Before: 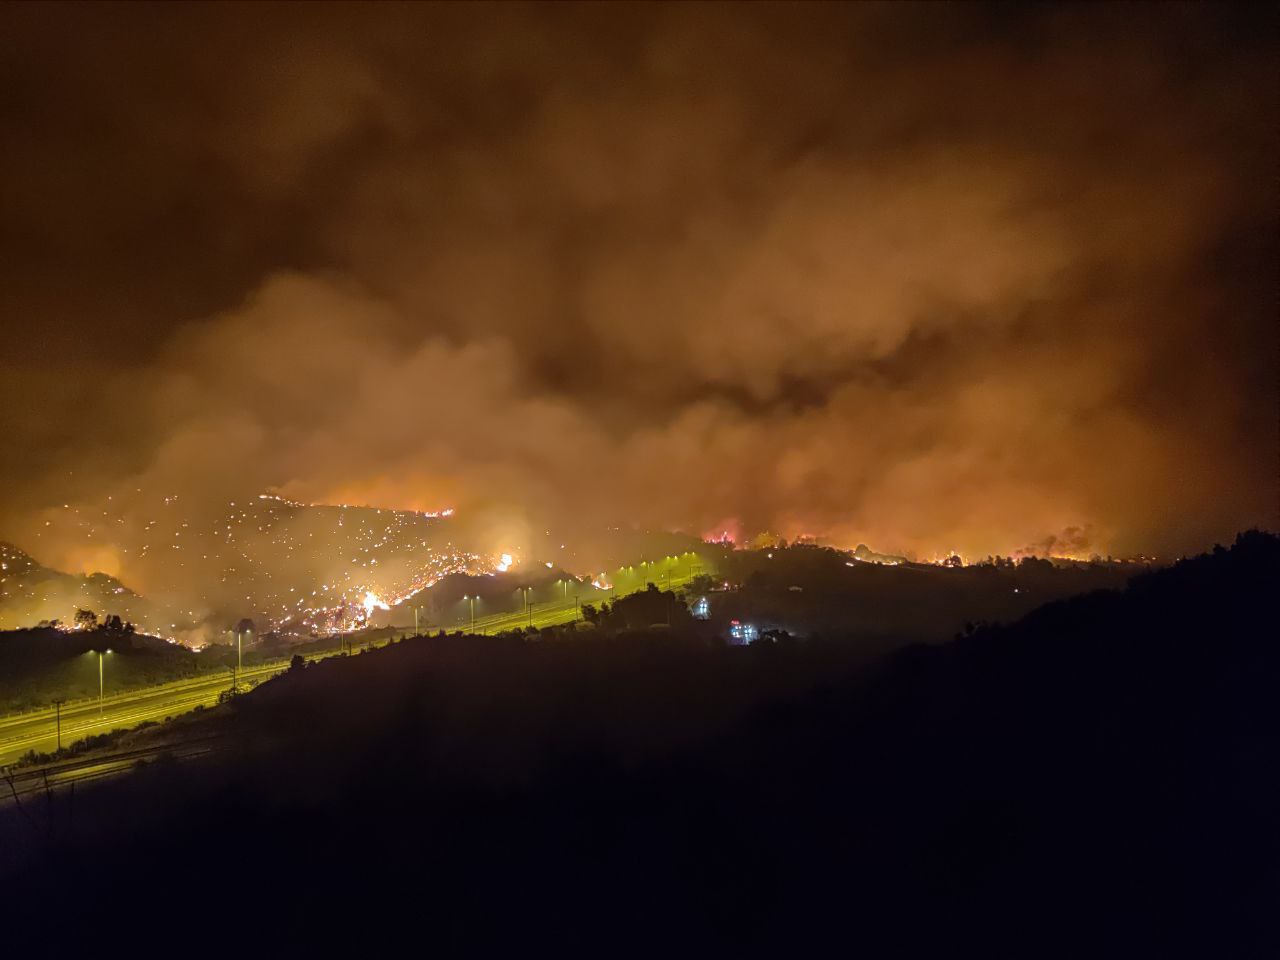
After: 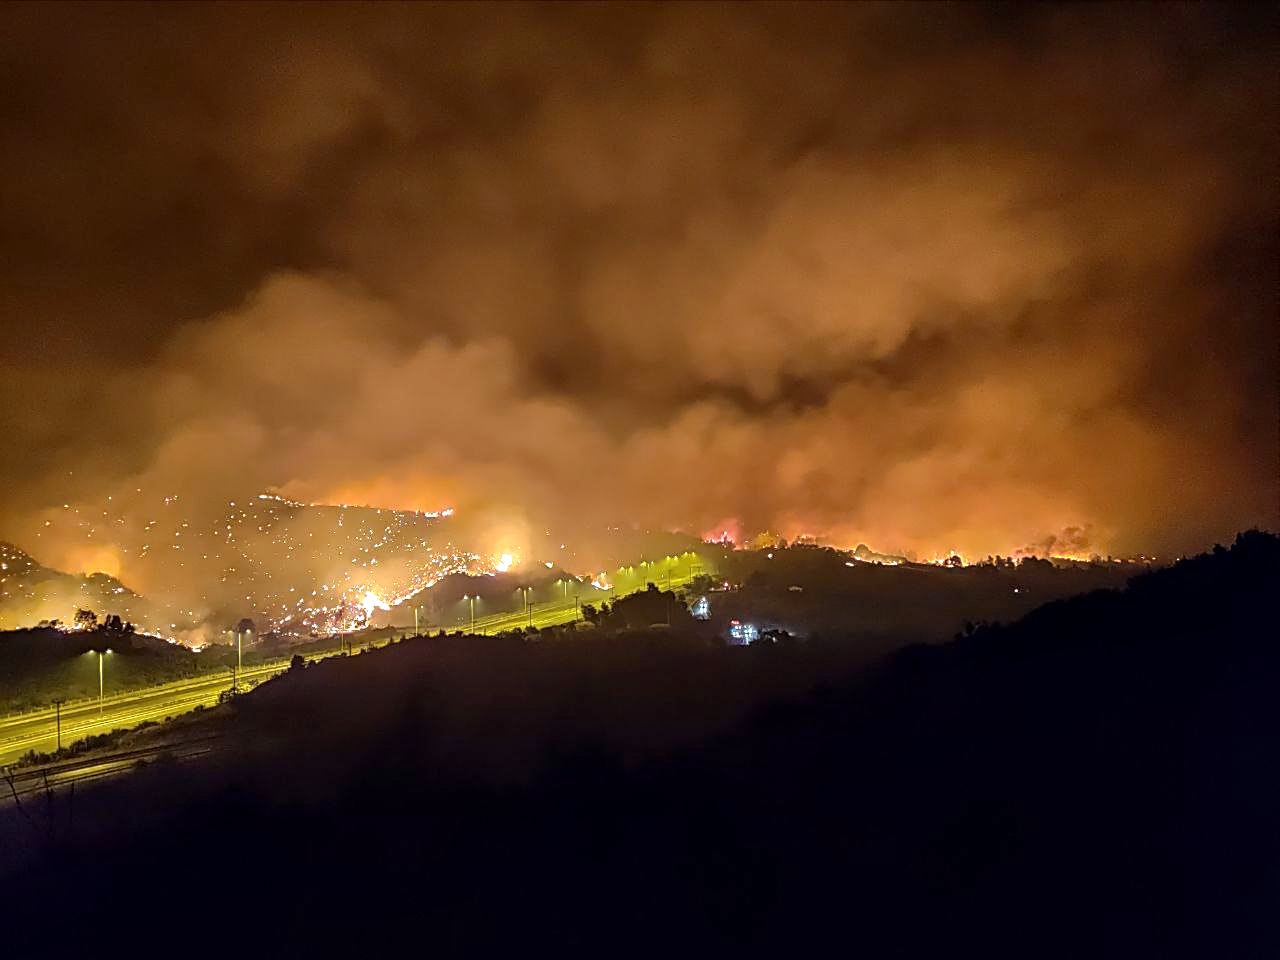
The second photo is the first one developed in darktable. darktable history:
exposure: black level correction 0.001, exposure 0.5 EV, compensate exposure bias true, compensate highlight preservation false
contrast equalizer: octaves 7, y [[0.6 ×6], [0.55 ×6], [0 ×6], [0 ×6], [0 ×6]], mix 0.3
sharpen: on, module defaults
